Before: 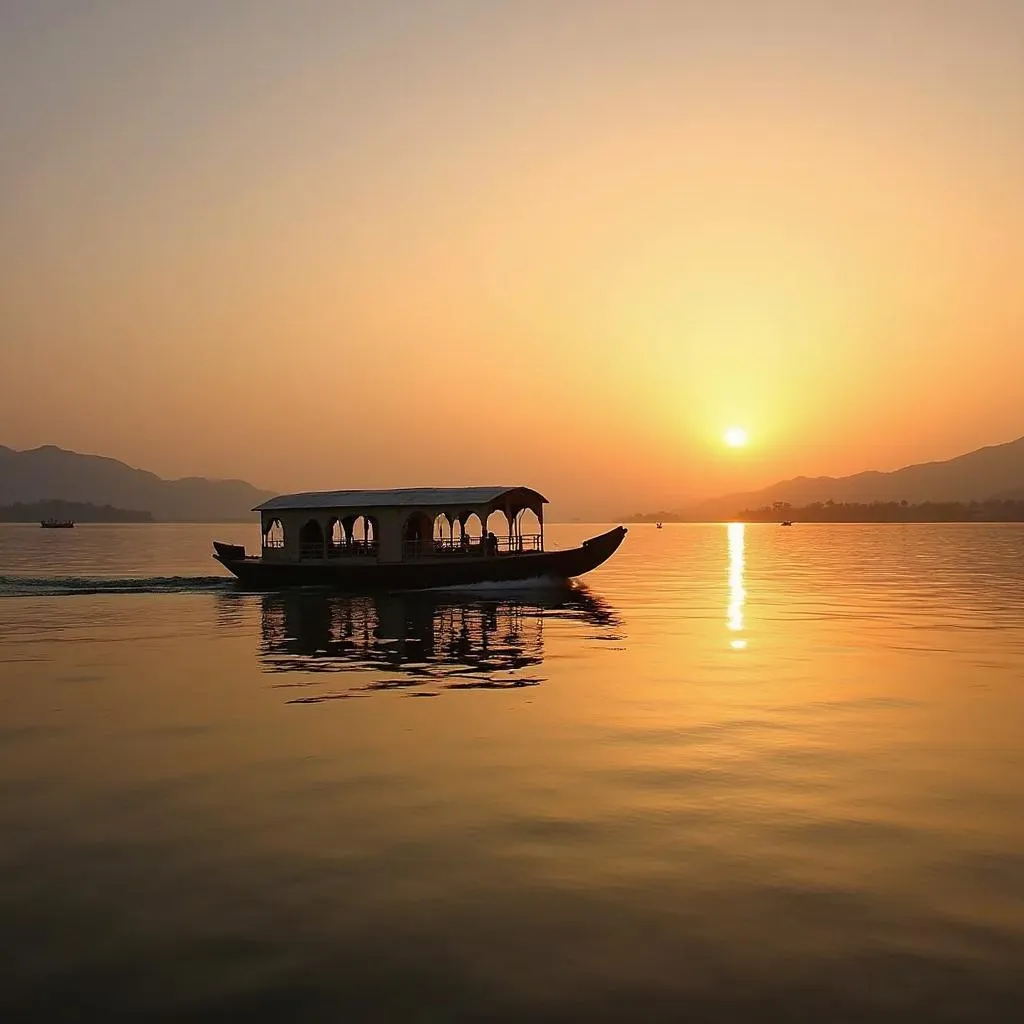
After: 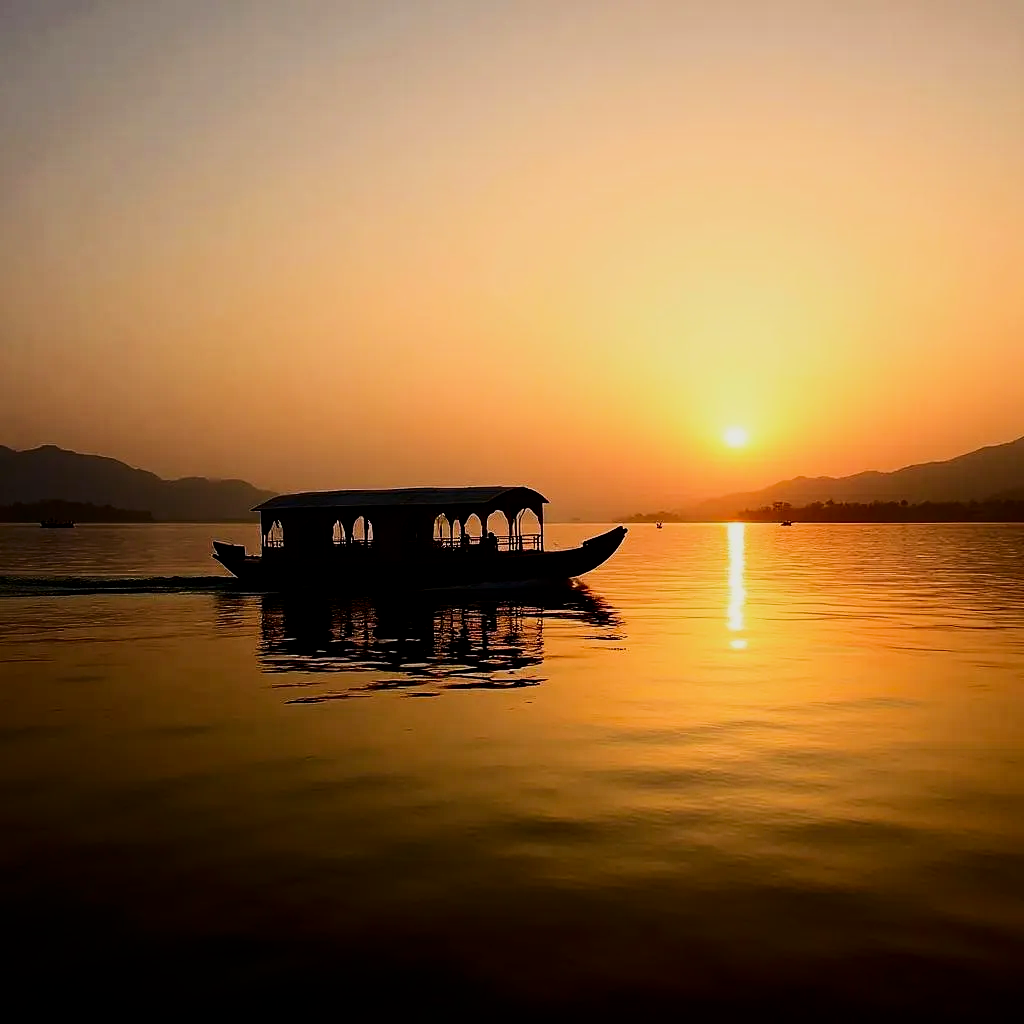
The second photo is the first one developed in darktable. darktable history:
contrast brightness saturation: contrast 0.223, brightness -0.183, saturation 0.238
filmic rgb: black relative exposure -7.5 EV, white relative exposure 4.99 EV, threshold 3.02 EV, hardness 3.3, contrast 1.298, enable highlight reconstruction true
